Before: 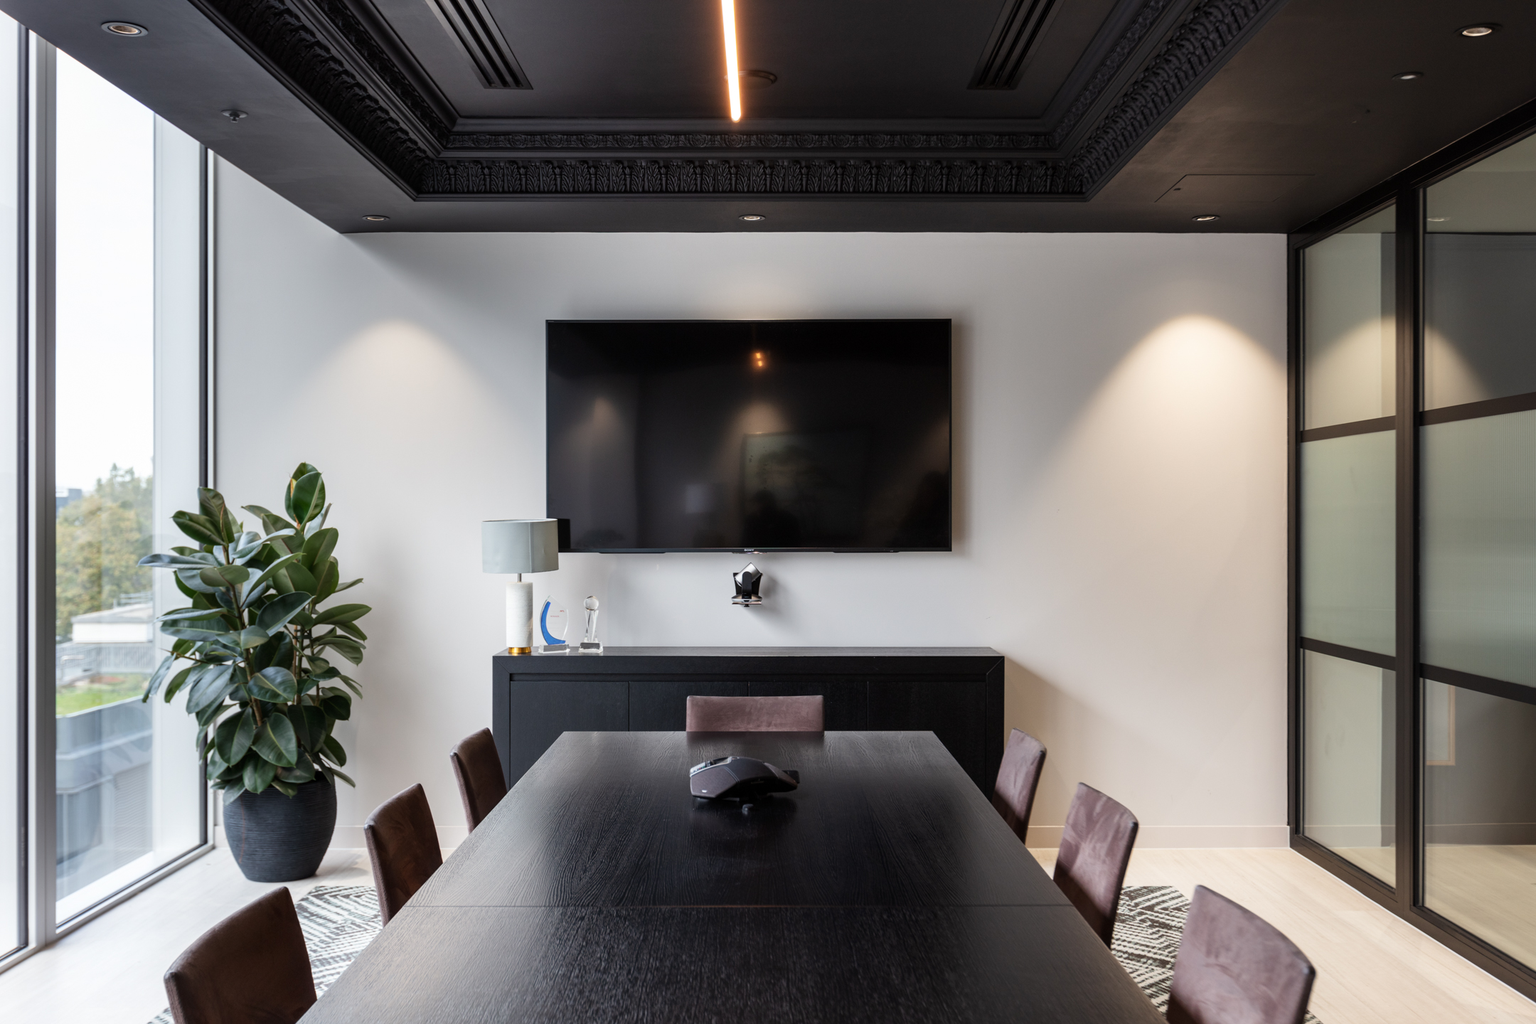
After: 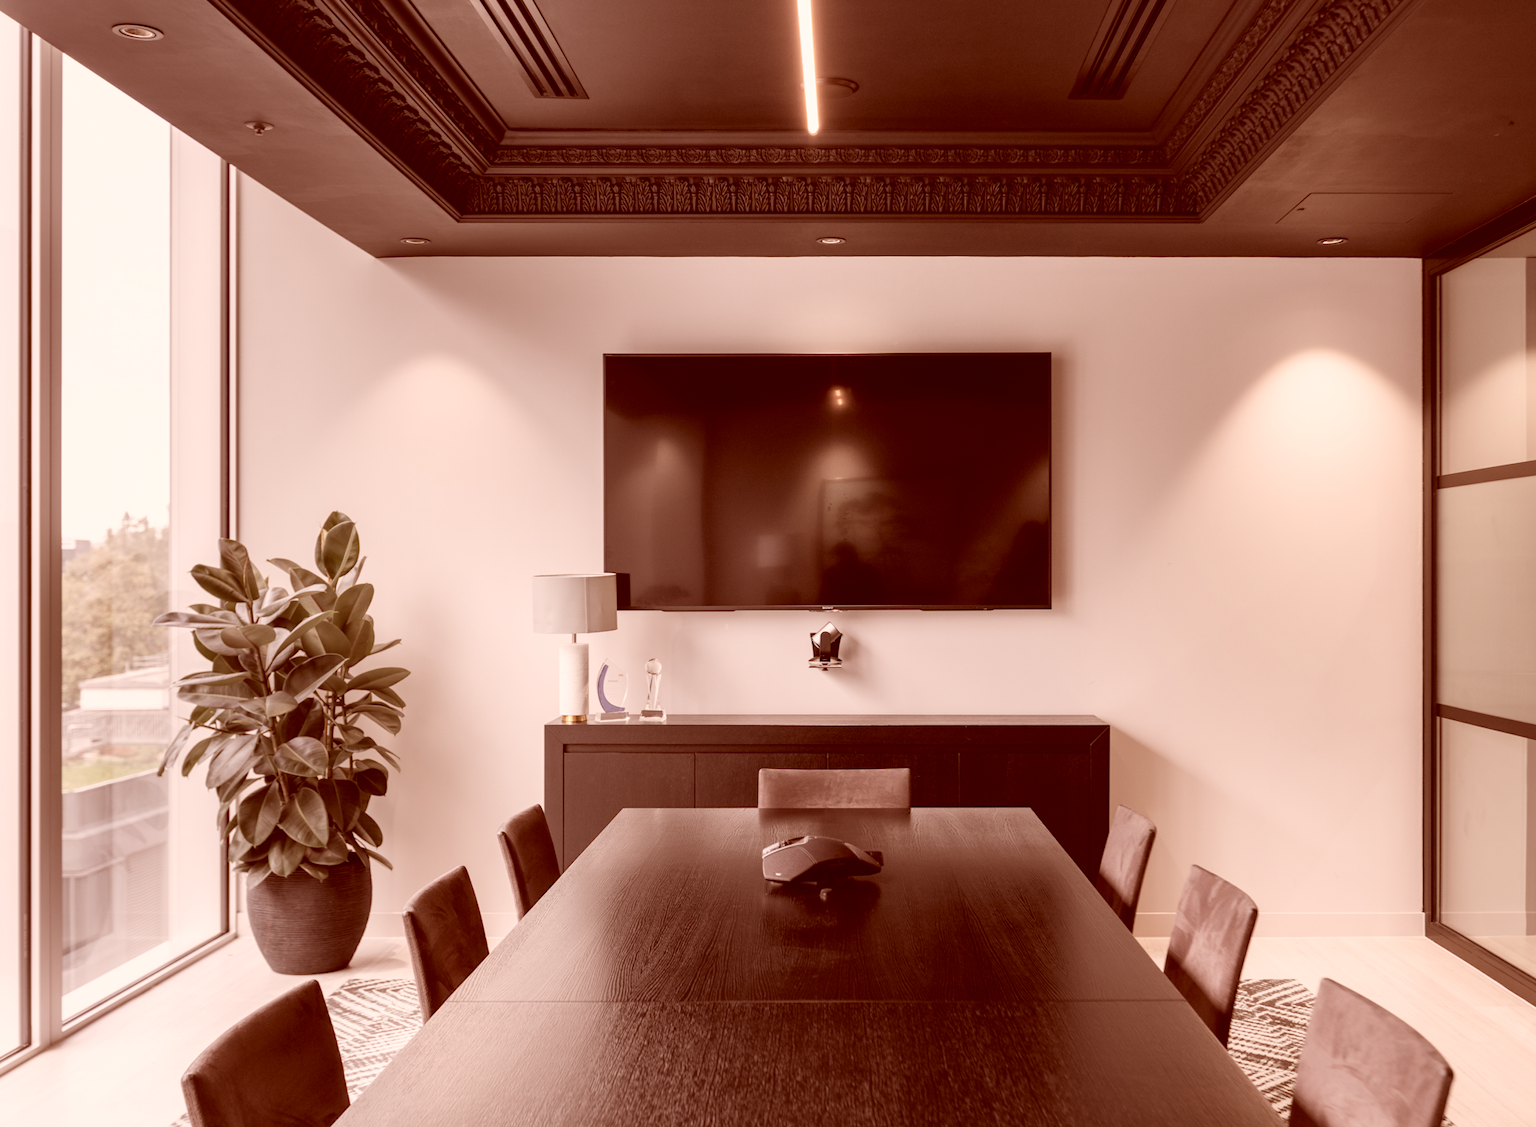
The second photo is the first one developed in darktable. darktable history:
color correction: highlights a* 9.21, highlights b* 8.94, shadows a* 39.66, shadows b* 39.51, saturation 0.813
contrast brightness saturation: brightness 0.186, saturation -0.486
tone curve: curves: ch0 [(0, 0) (0.003, 0.003) (0.011, 0.011) (0.025, 0.025) (0.044, 0.044) (0.069, 0.068) (0.1, 0.098) (0.136, 0.134) (0.177, 0.175) (0.224, 0.221) (0.277, 0.273) (0.335, 0.33) (0.399, 0.393) (0.468, 0.461) (0.543, 0.546) (0.623, 0.625) (0.709, 0.711) (0.801, 0.802) (0.898, 0.898) (1, 1)], color space Lab, independent channels, preserve colors none
crop: right 9.483%, bottom 0.043%
